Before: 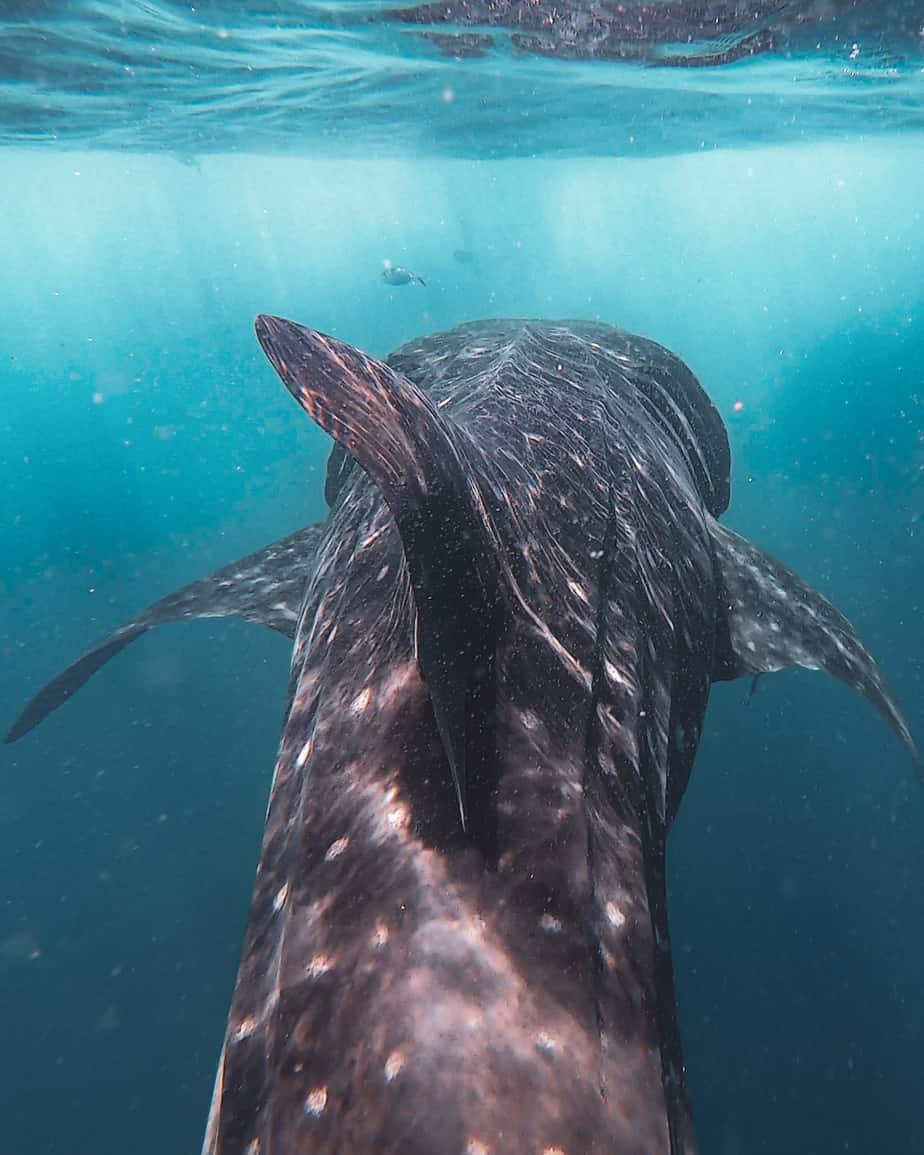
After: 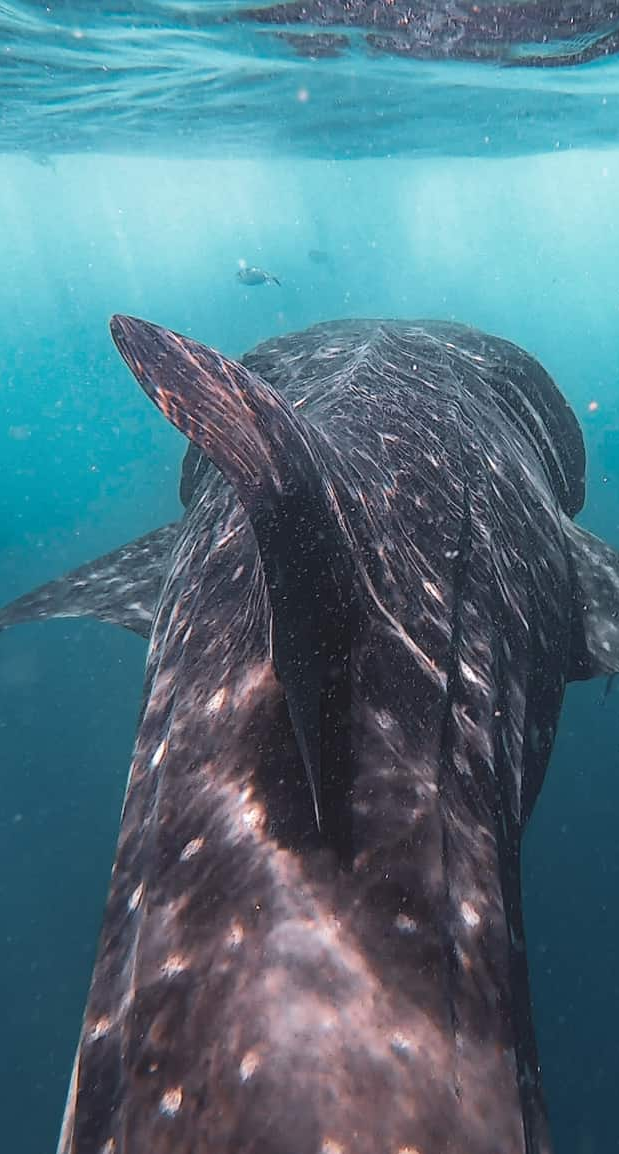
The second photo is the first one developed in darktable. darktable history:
crop and rotate: left 15.746%, right 17.262%
